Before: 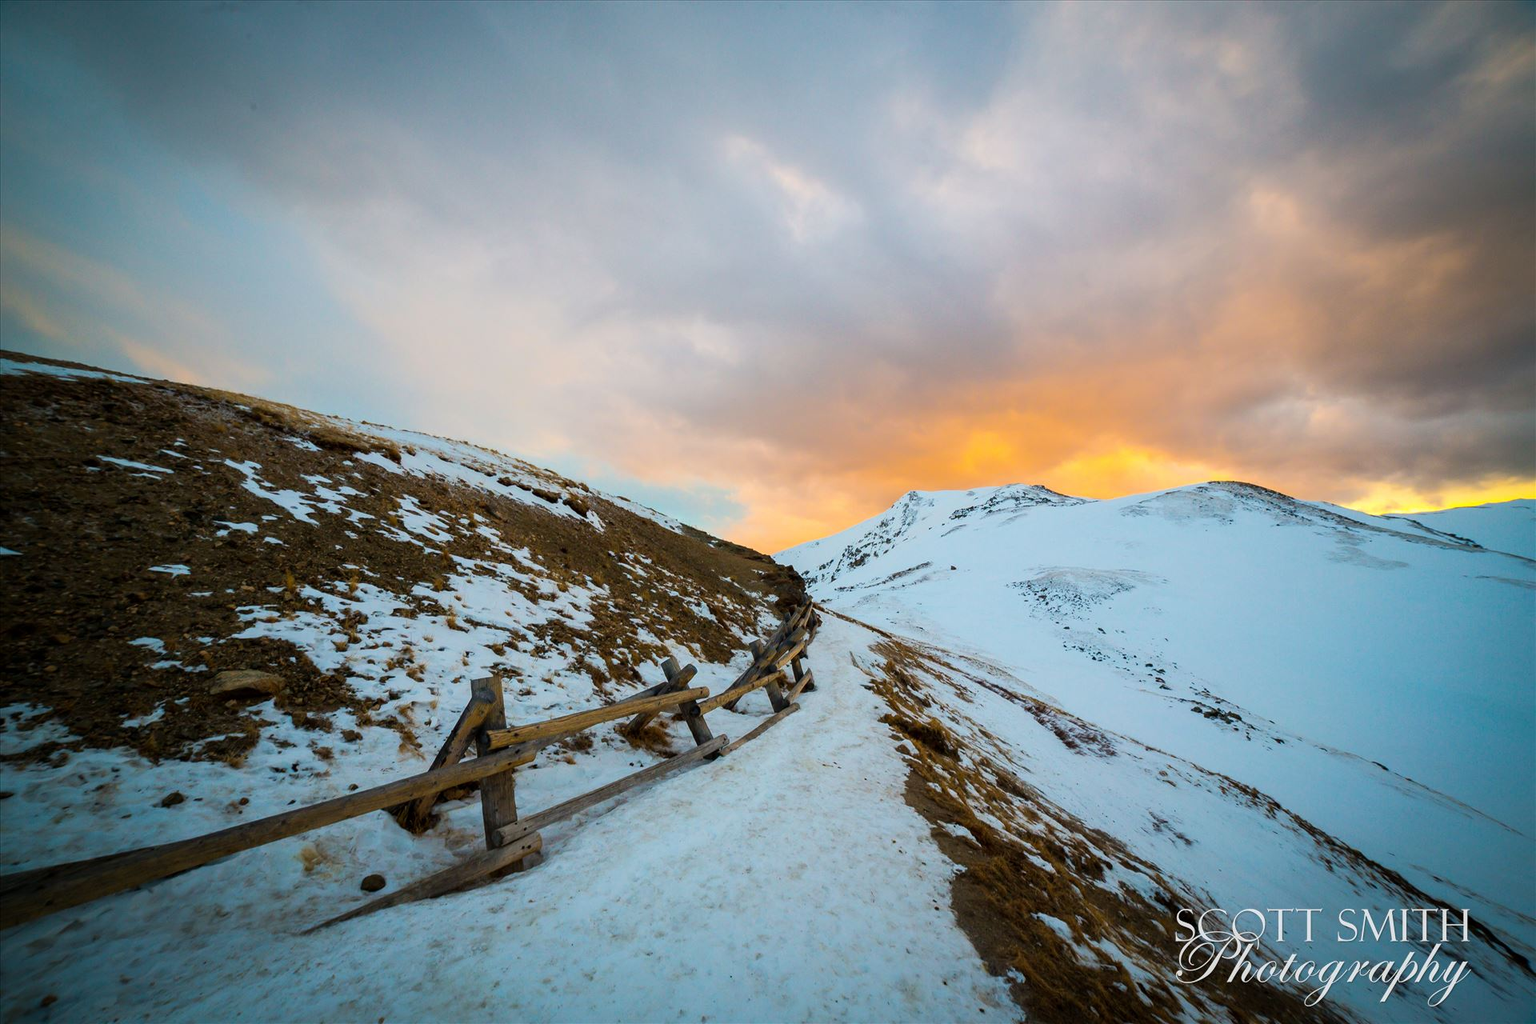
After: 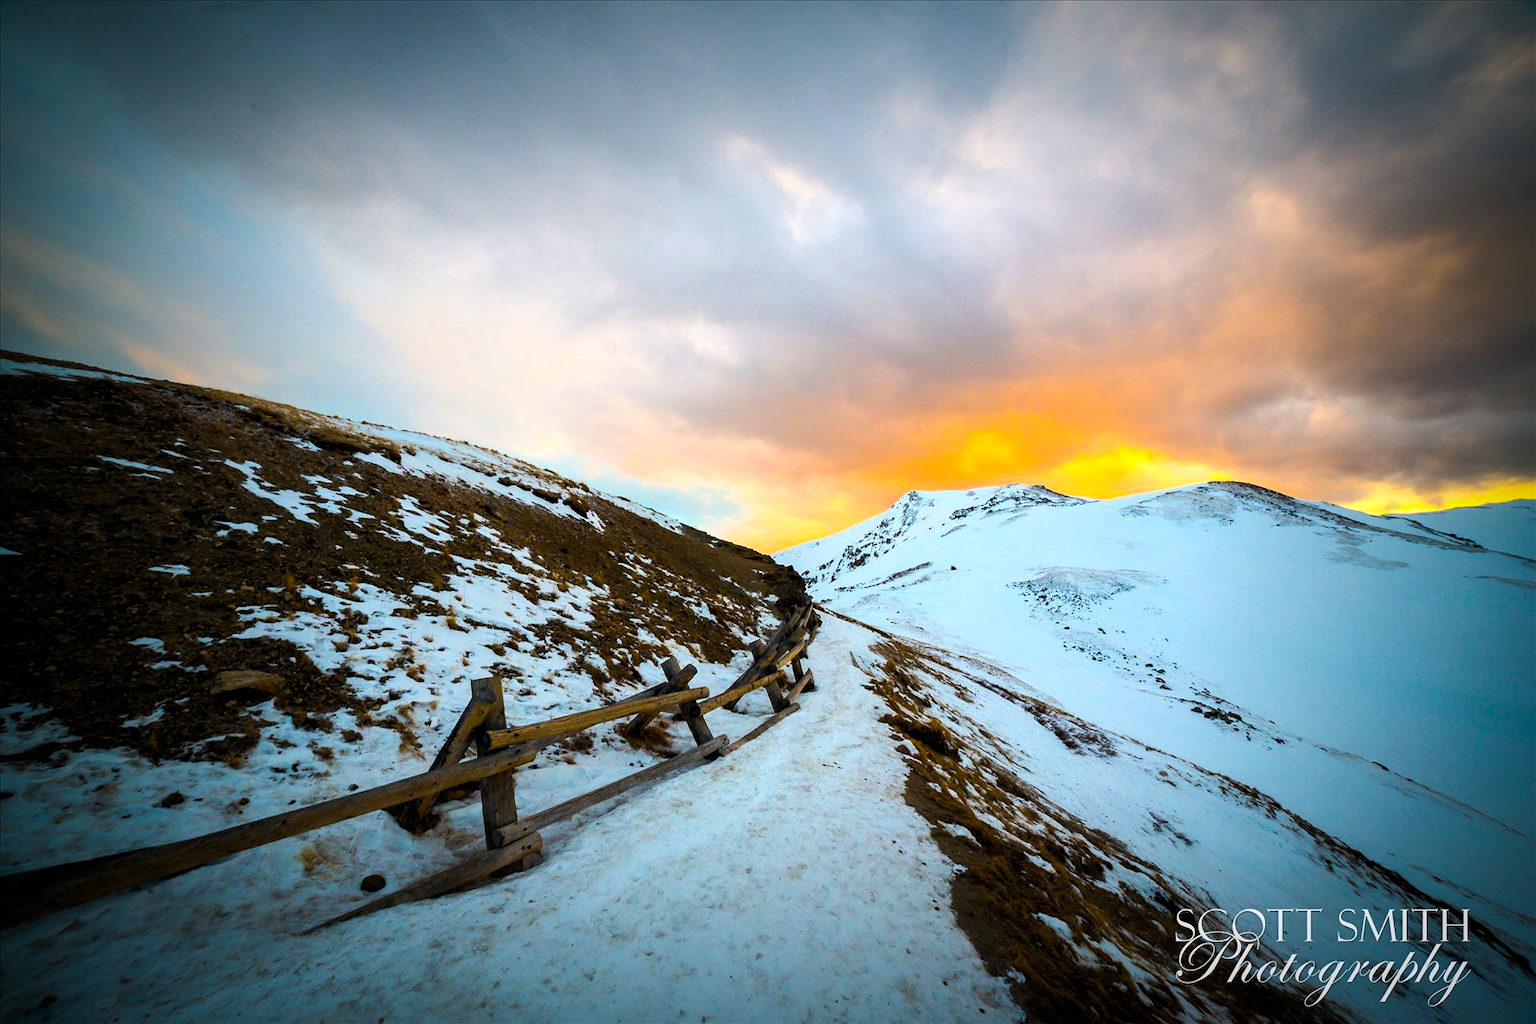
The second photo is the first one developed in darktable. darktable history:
levels: levels [0.026, 0.507, 0.987]
color balance rgb: linear chroma grading › shadows -3.514%, linear chroma grading › highlights -4.81%, perceptual saturation grading › global saturation 31.272%, perceptual brilliance grading › global brilliance 14.738%, perceptual brilliance grading › shadows -34.979%
vignetting: fall-off start 53.64%, saturation -0.035, automatic ratio true, width/height ratio 1.314, shape 0.222
